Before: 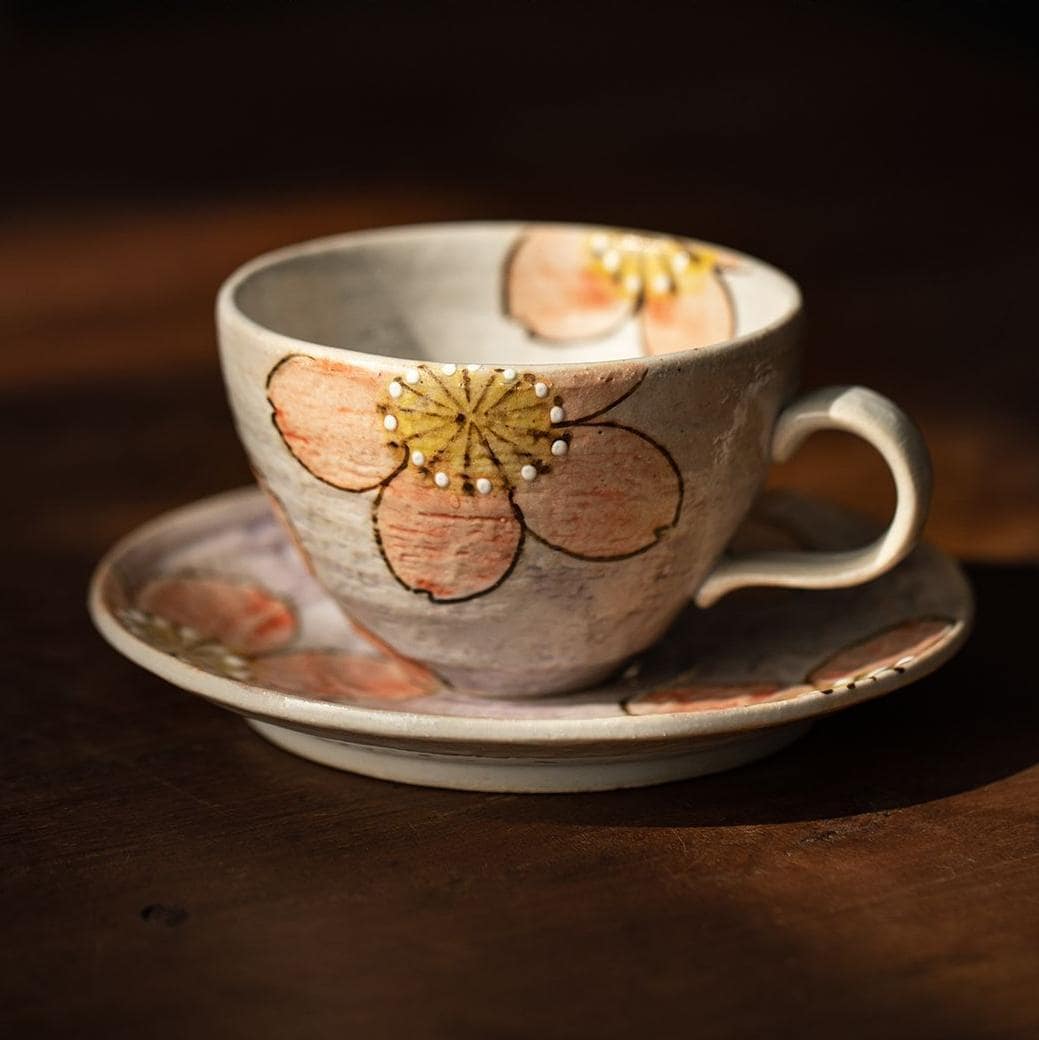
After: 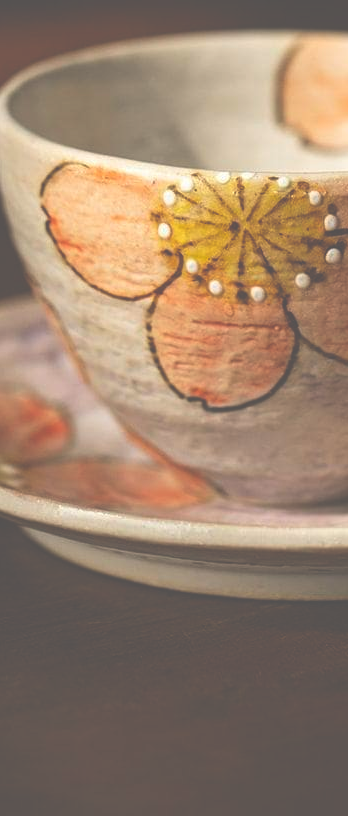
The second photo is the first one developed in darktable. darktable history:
color balance rgb: perceptual saturation grading › global saturation 25%, global vibrance 20%
crop and rotate: left 21.77%, top 18.528%, right 44.676%, bottom 2.997%
exposure: black level correction -0.087, compensate highlight preservation false
